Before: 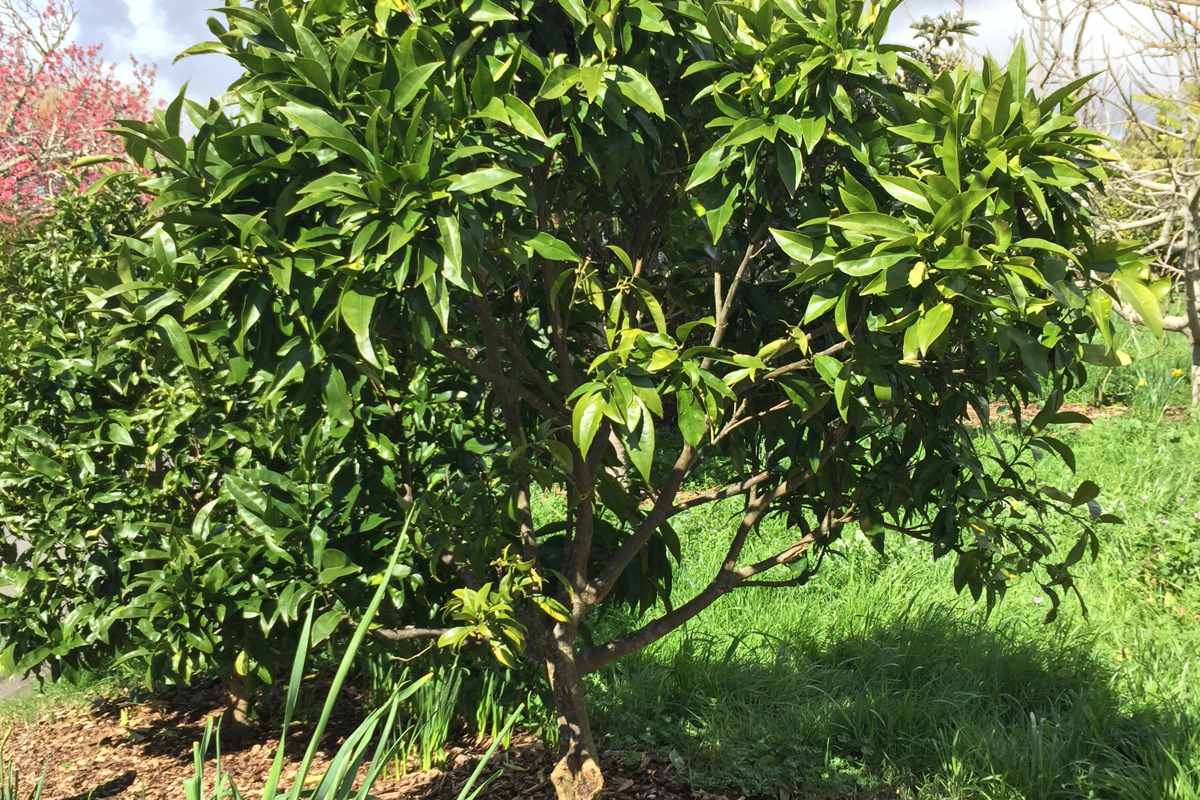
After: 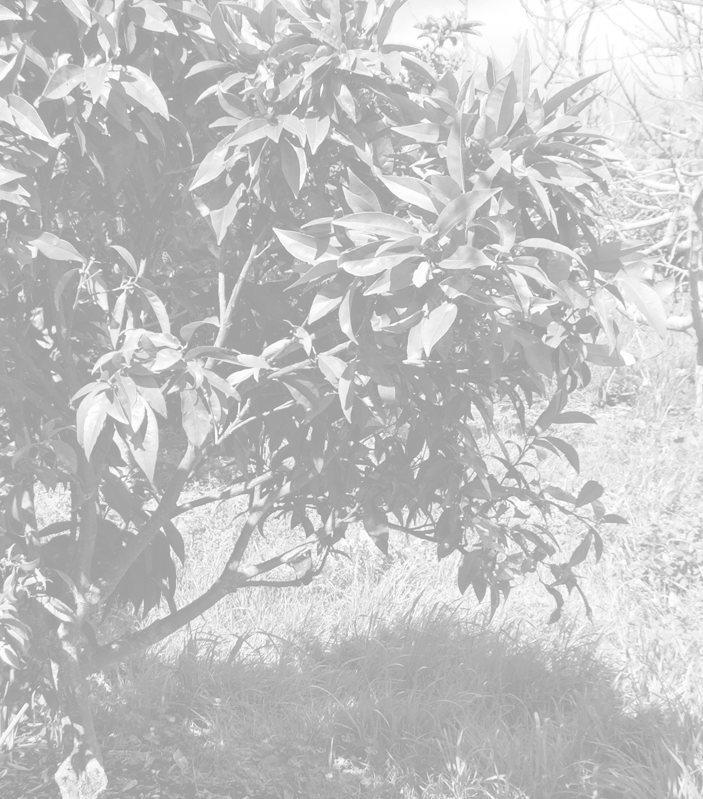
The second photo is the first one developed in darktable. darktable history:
color balance: lift [0.991, 1, 1, 1], gamma [0.996, 1, 1, 1], input saturation 98.52%, contrast 20.34%, output saturation 103.72%
contrast brightness saturation: contrast 0.1, brightness 0.03, saturation 0.09
colorize: hue 331.2°, saturation 75%, source mix 30.28%, lightness 70.52%, version 1
crop: left 41.402%
monochrome: size 1
